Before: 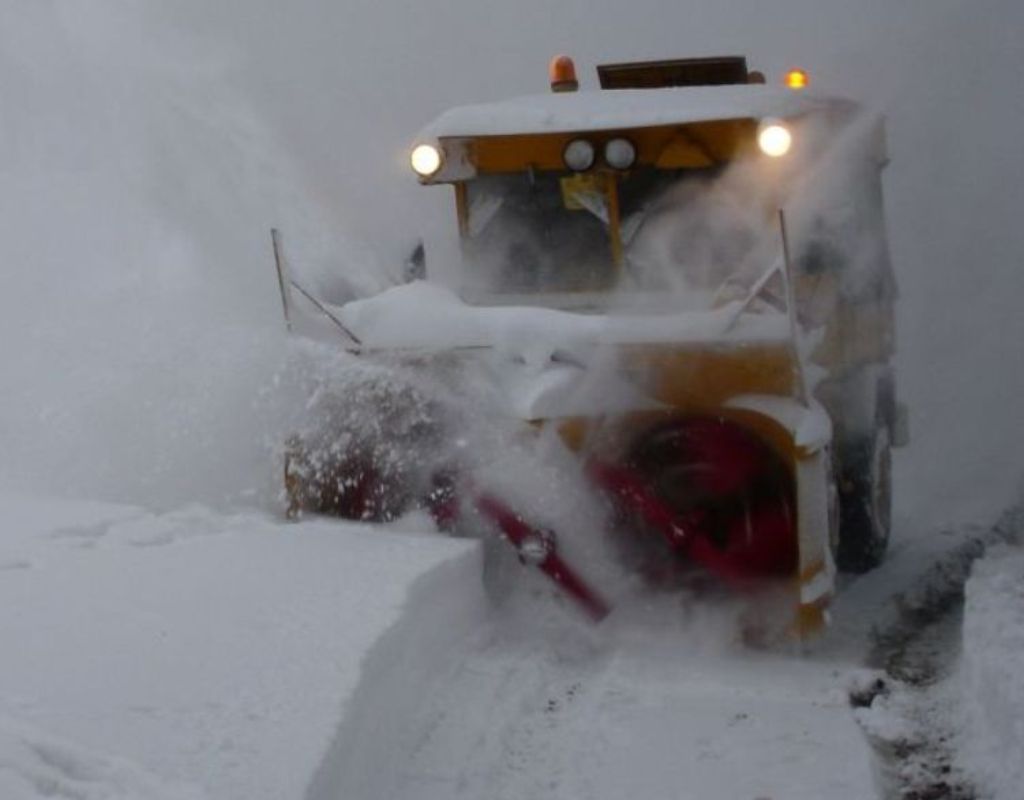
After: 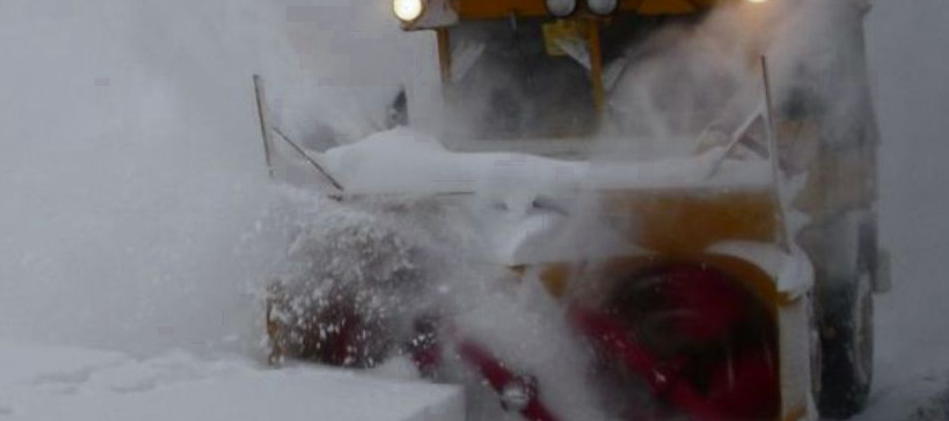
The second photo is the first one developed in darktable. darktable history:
color zones: curves: ch0 [(0.27, 0.396) (0.563, 0.504) (0.75, 0.5) (0.787, 0.307)]
crop: left 1.781%, top 19.335%, right 5.5%, bottom 27.956%
